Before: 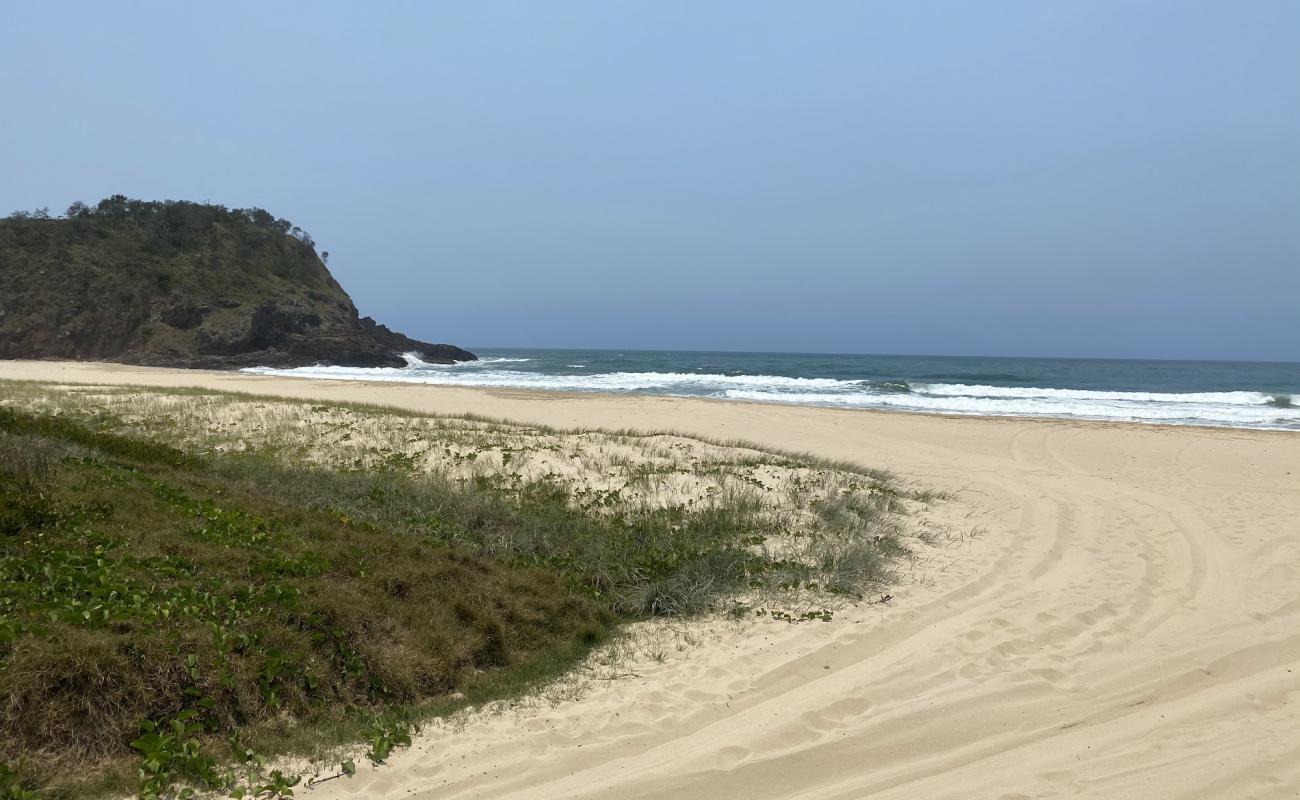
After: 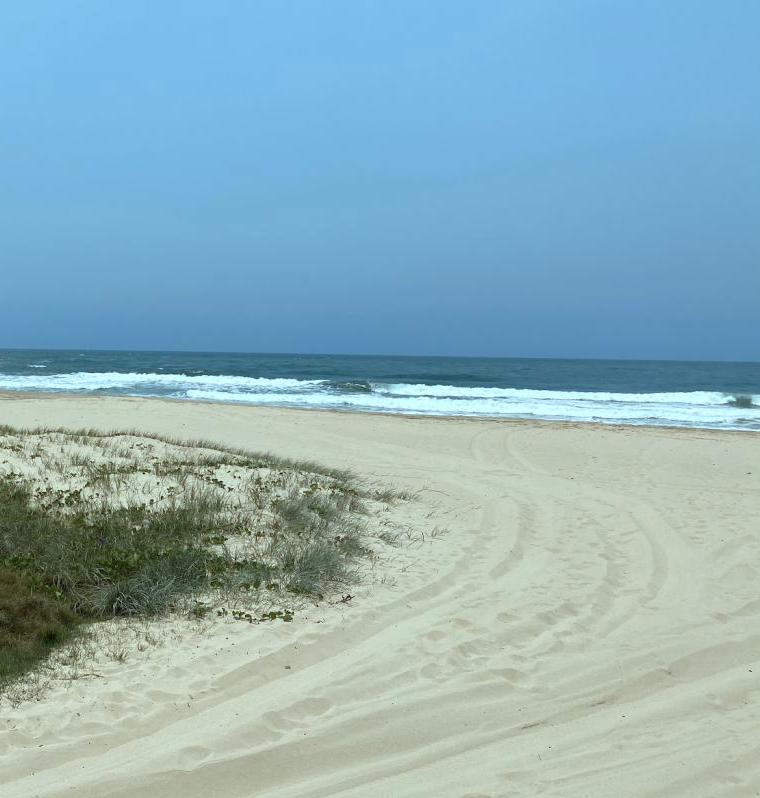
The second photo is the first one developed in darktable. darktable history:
crop: left 41.516%
color correction: highlights a* -10.01, highlights b* -10.23
